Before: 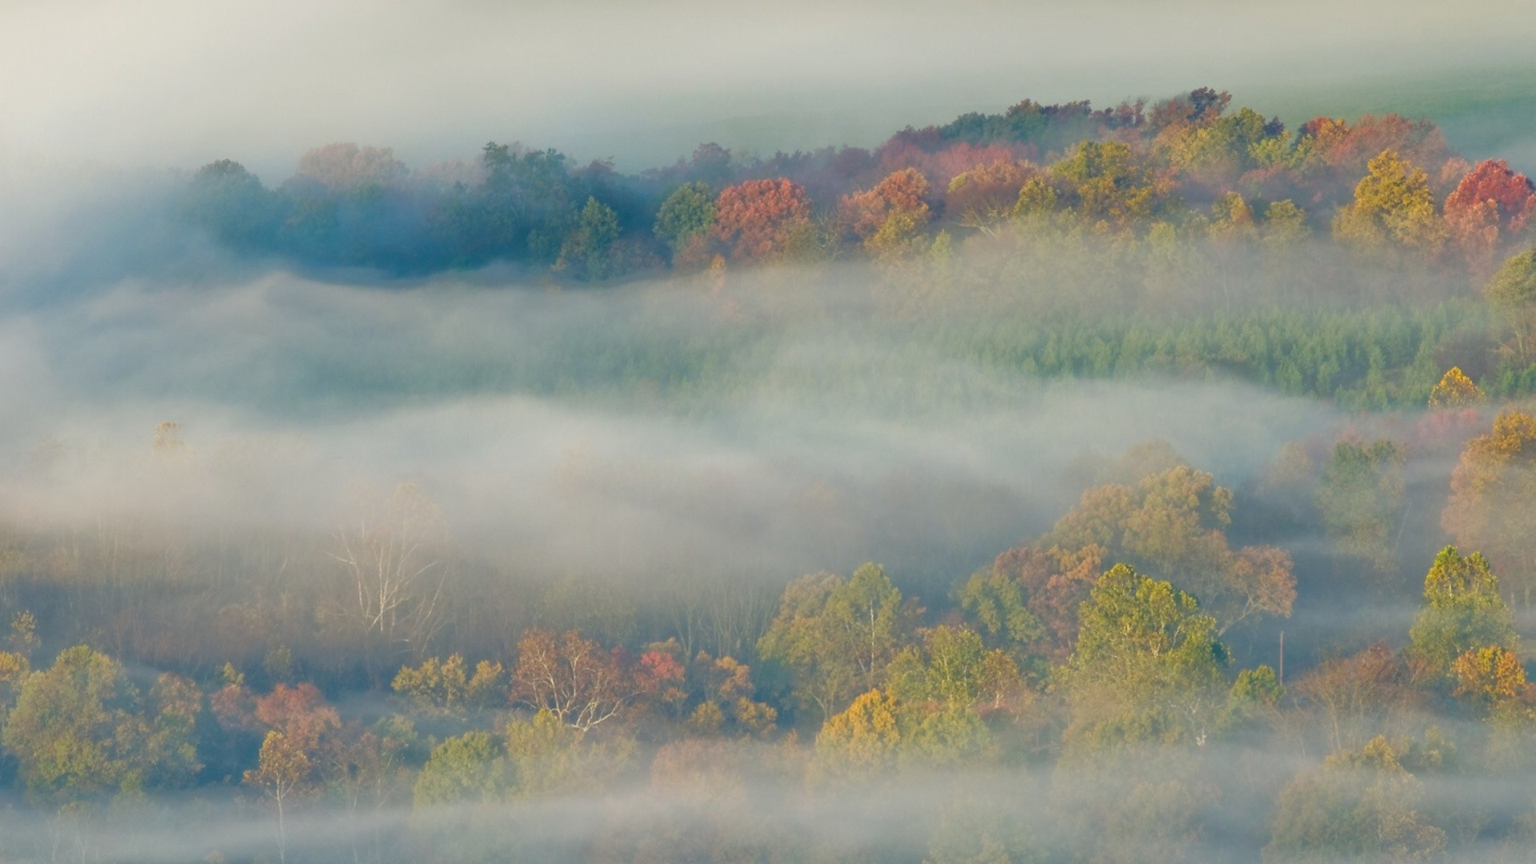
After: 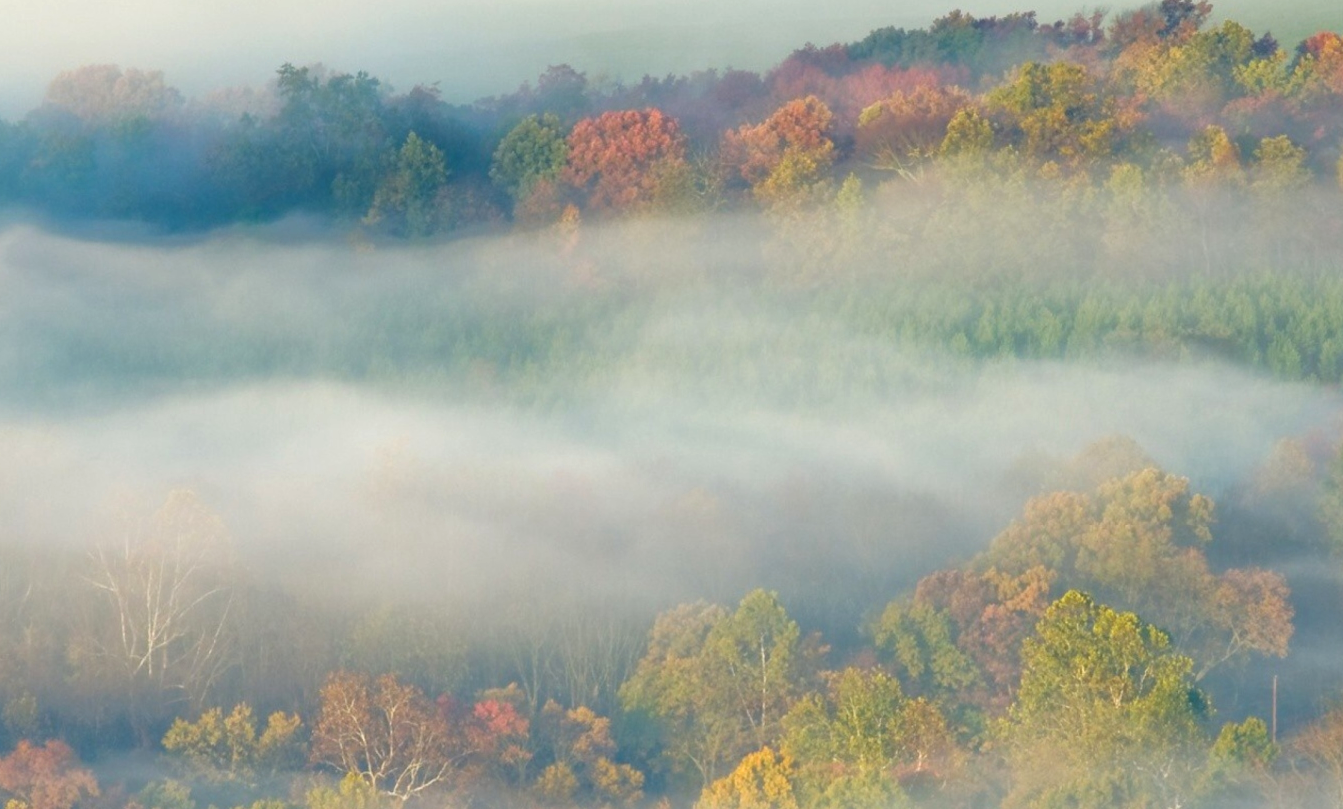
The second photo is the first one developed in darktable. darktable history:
exposure: black level correction 0, exposure 0.701 EV, compensate exposure bias true, compensate highlight preservation false
tone equalizer: -8 EV 0.232 EV, -7 EV 0.401 EV, -6 EV 0.385 EV, -5 EV 0.213 EV, -3 EV -0.253 EV, -2 EV -0.418 EV, -1 EV -0.395 EV, +0 EV -0.238 EV
crop and rotate: left 17.041%, top 10.68%, right 12.975%, bottom 14.38%
